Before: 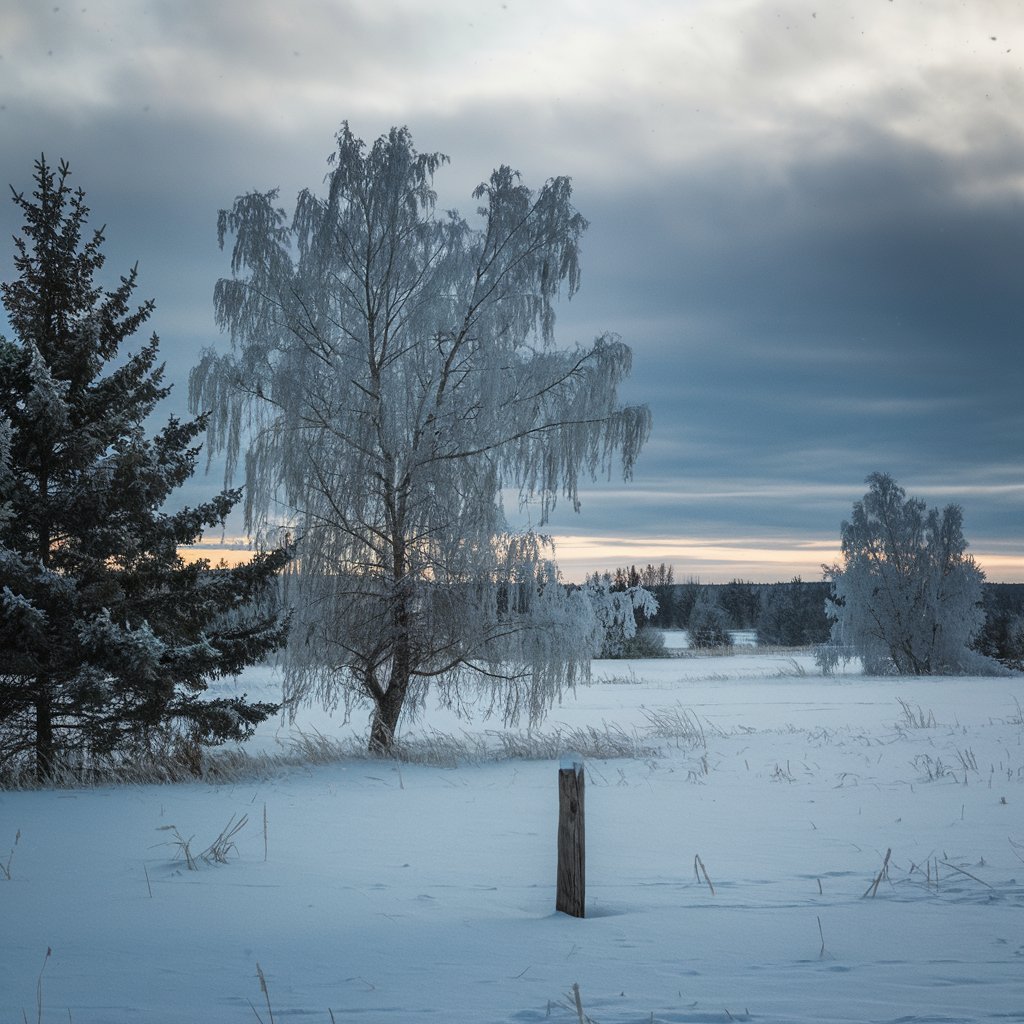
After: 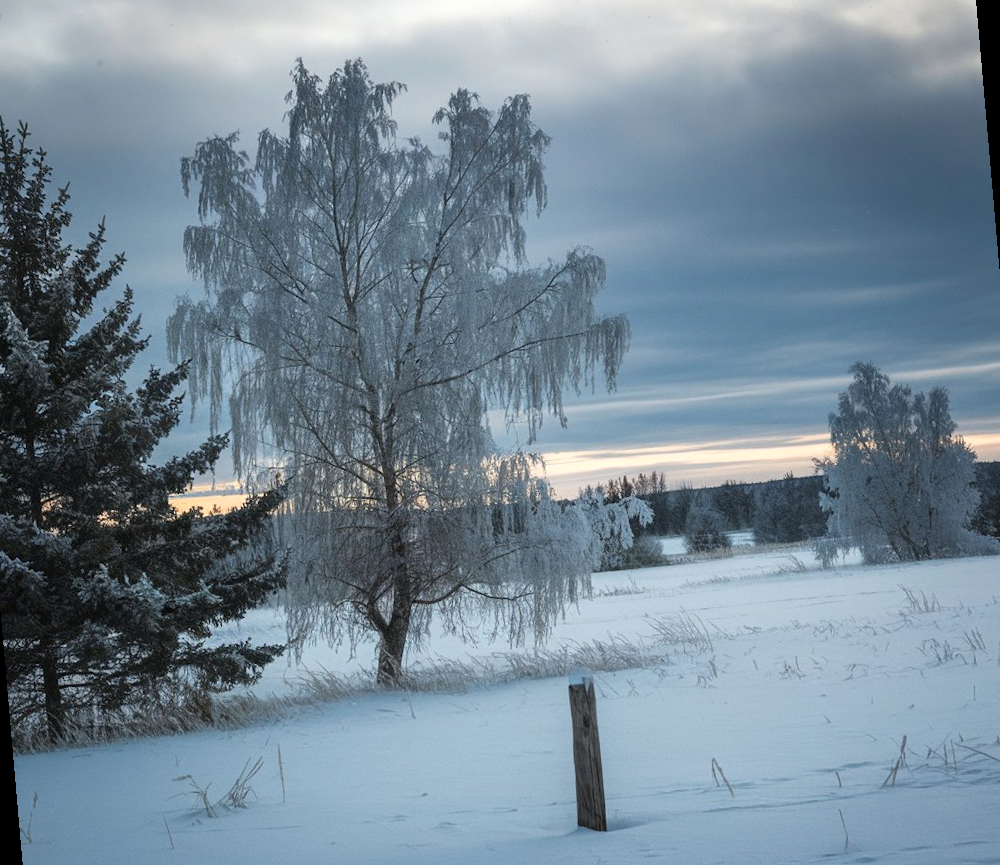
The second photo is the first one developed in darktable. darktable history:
exposure: exposure 0.191 EV, compensate highlight preservation false
rotate and perspective: rotation -5°, crop left 0.05, crop right 0.952, crop top 0.11, crop bottom 0.89
